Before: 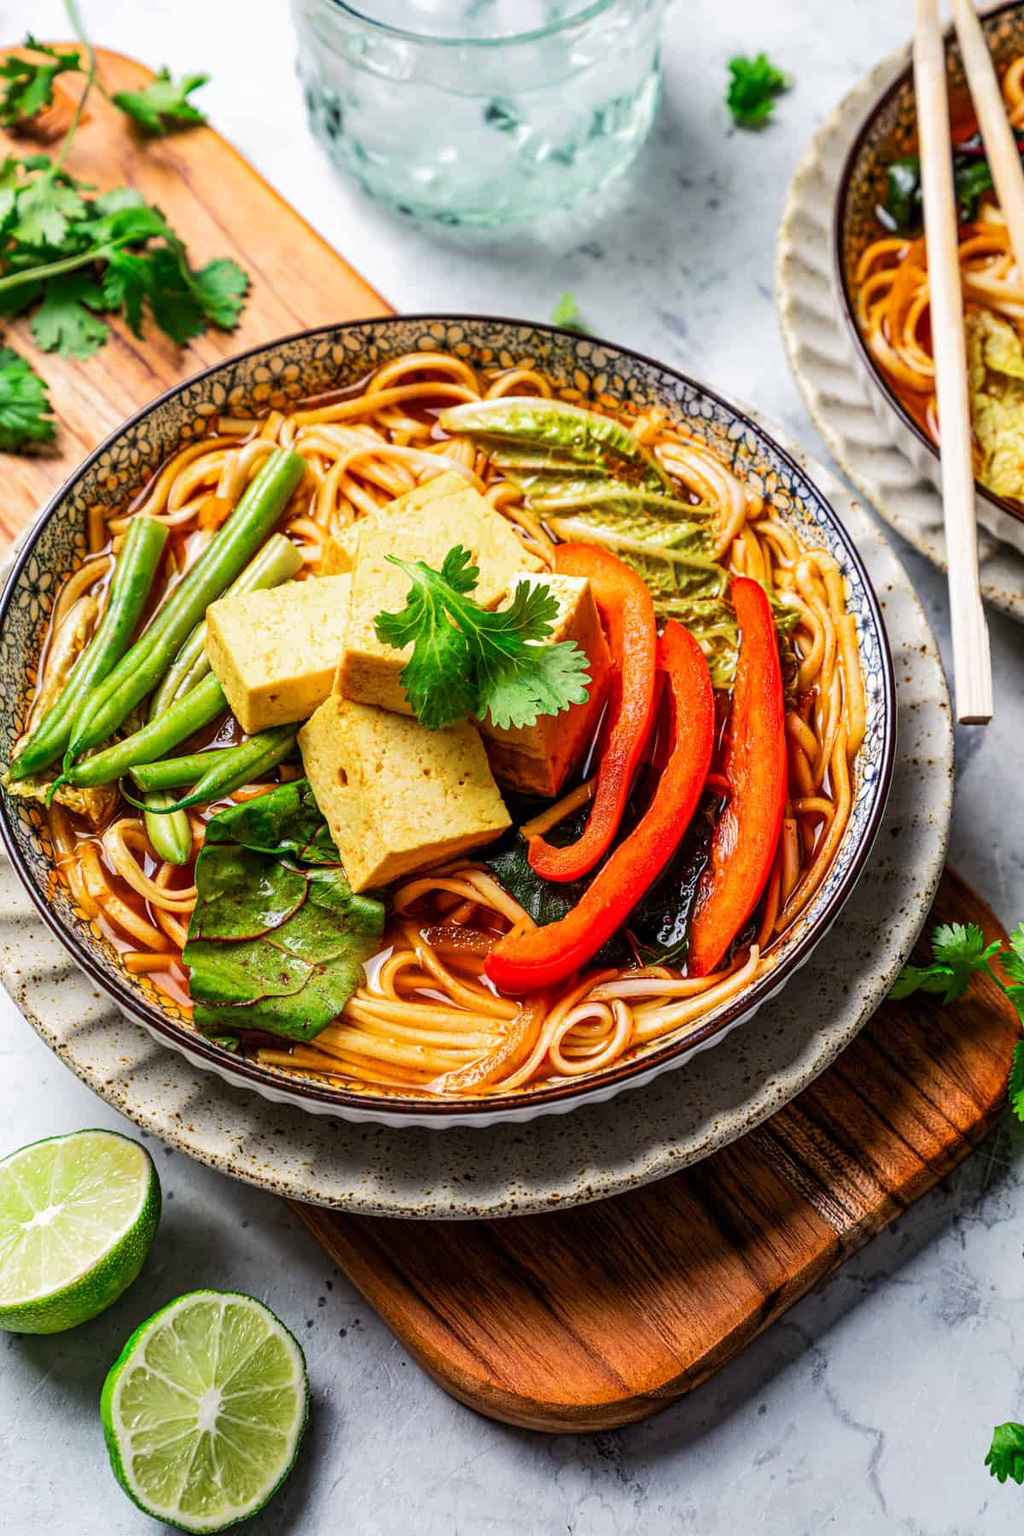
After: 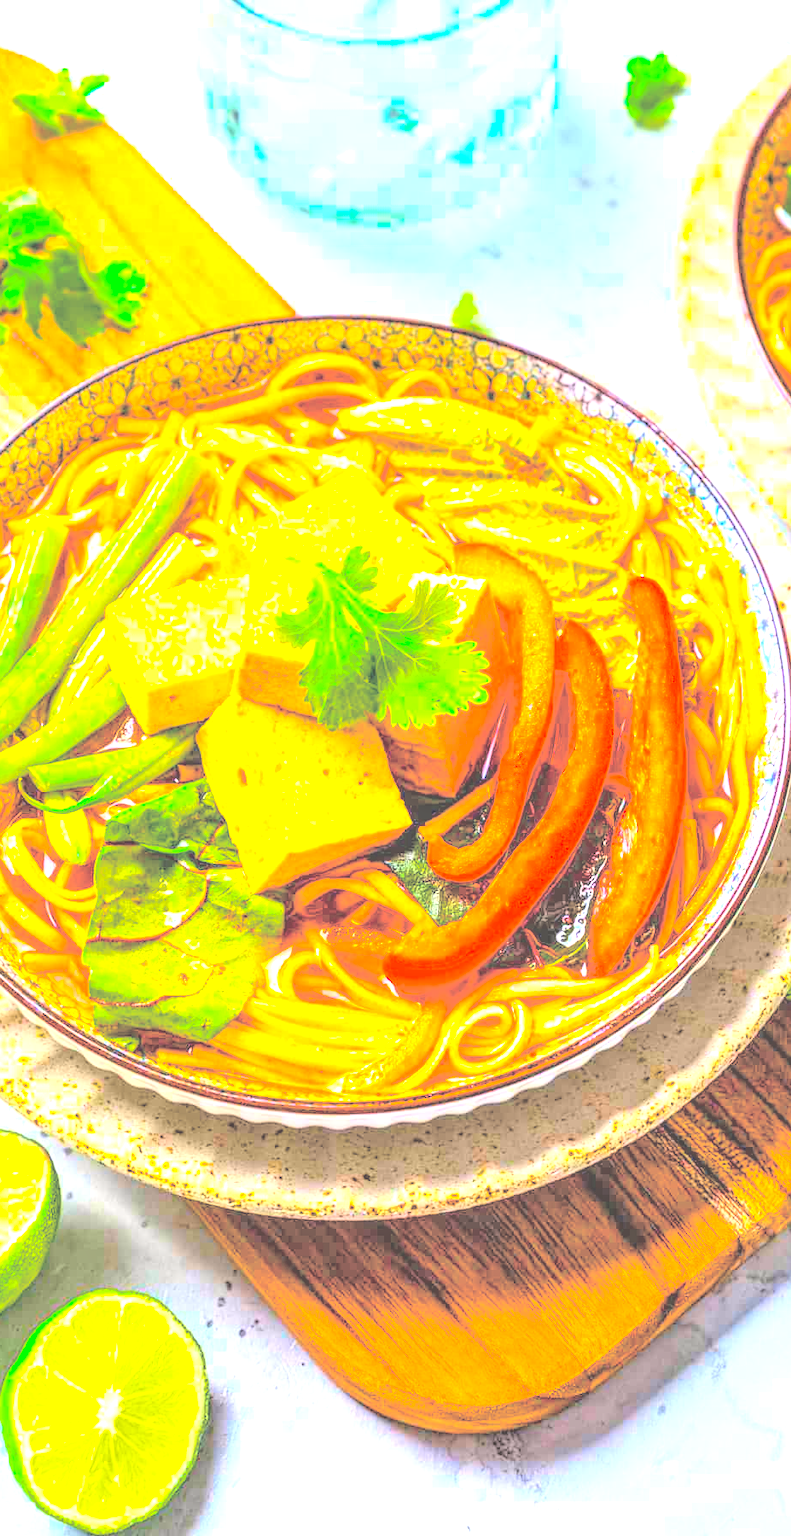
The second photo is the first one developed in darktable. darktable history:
crop: left 9.871%, right 12.822%
exposure: black level correction -0.002, exposure 1.361 EV, compensate exposure bias true, compensate highlight preservation false
tone equalizer: on, module defaults
local contrast: on, module defaults
color balance rgb: power › luminance -9.113%, perceptual saturation grading › global saturation 65.752%, perceptual saturation grading › highlights 51.071%, perceptual saturation grading › shadows 29.583%, perceptual brilliance grading › highlights 16.167%, perceptual brilliance grading › mid-tones 6.143%, perceptual brilliance grading › shadows -14.74%, global vibrance 20%
tone curve: curves: ch0 [(0, 0.01) (0.052, 0.045) (0.136, 0.133) (0.275, 0.35) (0.43, 0.54) (0.676, 0.751) (0.89, 0.919) (1, 1)]; ch1 [(0, 0) (0.094, 0.081) (0.285, 0.299) (0.385, 0.403) (0.447, 0.429) (0.495, 0.496) (0.544, 0.552) (0.589, 0.612) (0.722, 0.728) (1, 1)]; ch2 [(0, 0) (0.257, 0.217) (0.43, 0.421) (0.498, 0.507) (0.531, 0.544) (0.56, 0.579) (0.625, 0.642) (1, 1)], color space Lab, independent channels, preserve colors none
contrast brightness saturation: brightness 0.996
